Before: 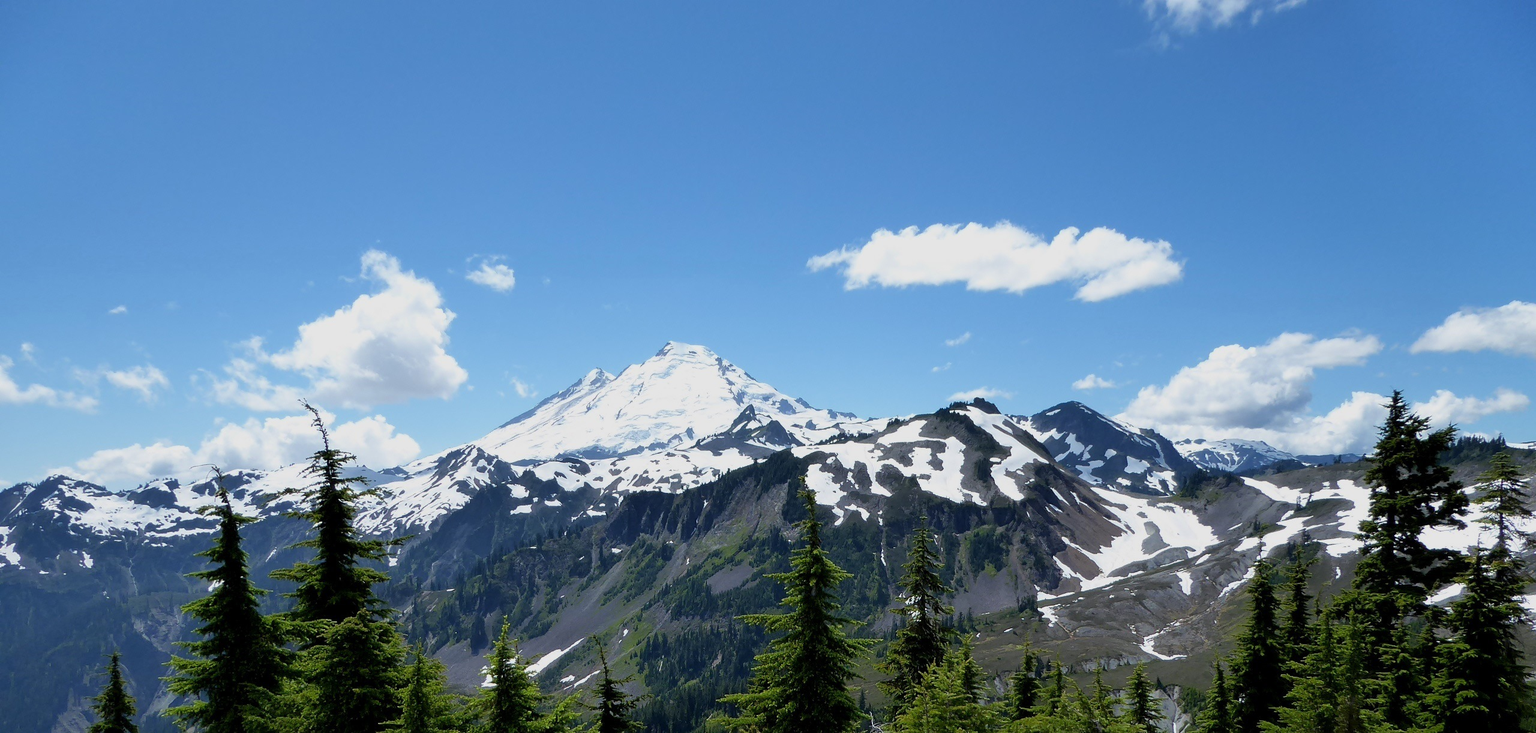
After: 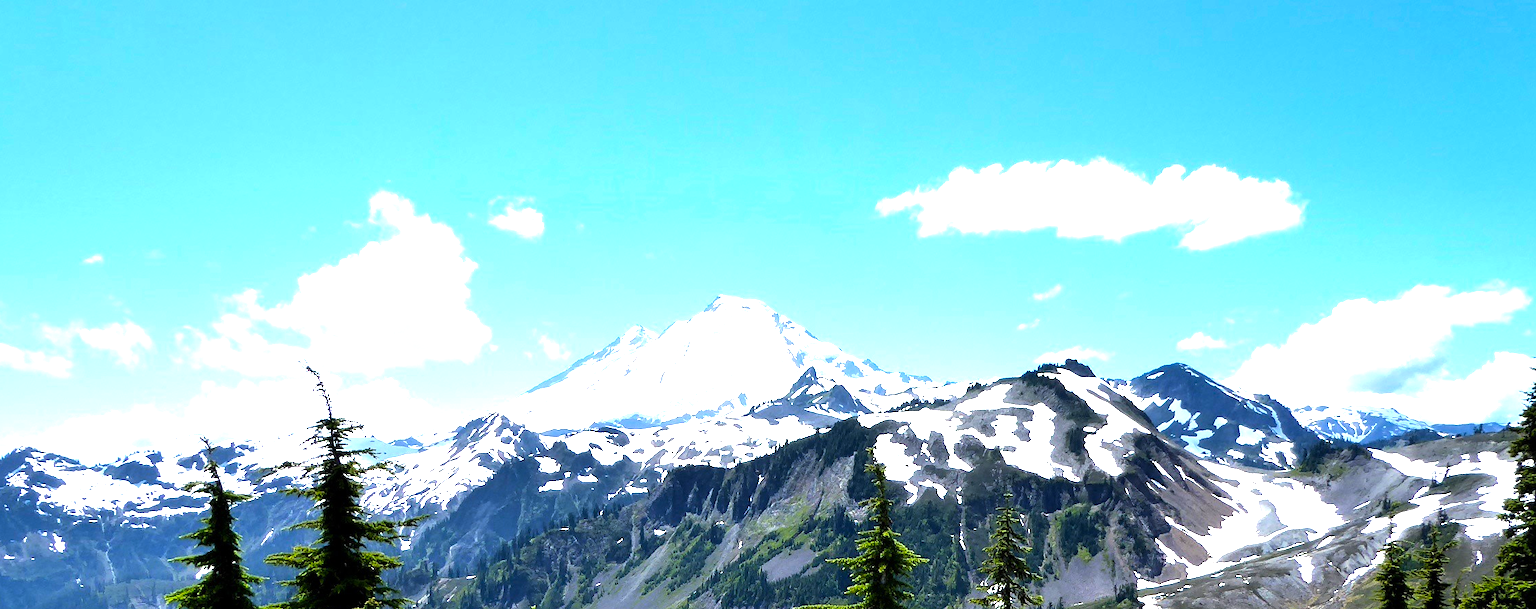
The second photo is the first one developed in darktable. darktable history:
exposure: exposure 0.947 EV, compensate highlight preservation false
crop and rotate: left 2.366%, top 11.177%, right 9.552%, bottom 15.588%
tone equalizer: -8 EV -0.749 EV, -7 EV -0.703 EV, -6 EV -0.635 EV, -5 EV -0.417 EV, -3 EV 0.389 EV, -2 EV 0.6 EV, -1 EV 0.685 EV, +0 EV 0.771 EV, edges refinement/feathering 500, mask exposure compensation -1.57 EV, preserve details no
color balance rgb: perceptual saturation grading › global saturation 19.83%, global vibrance 20%
